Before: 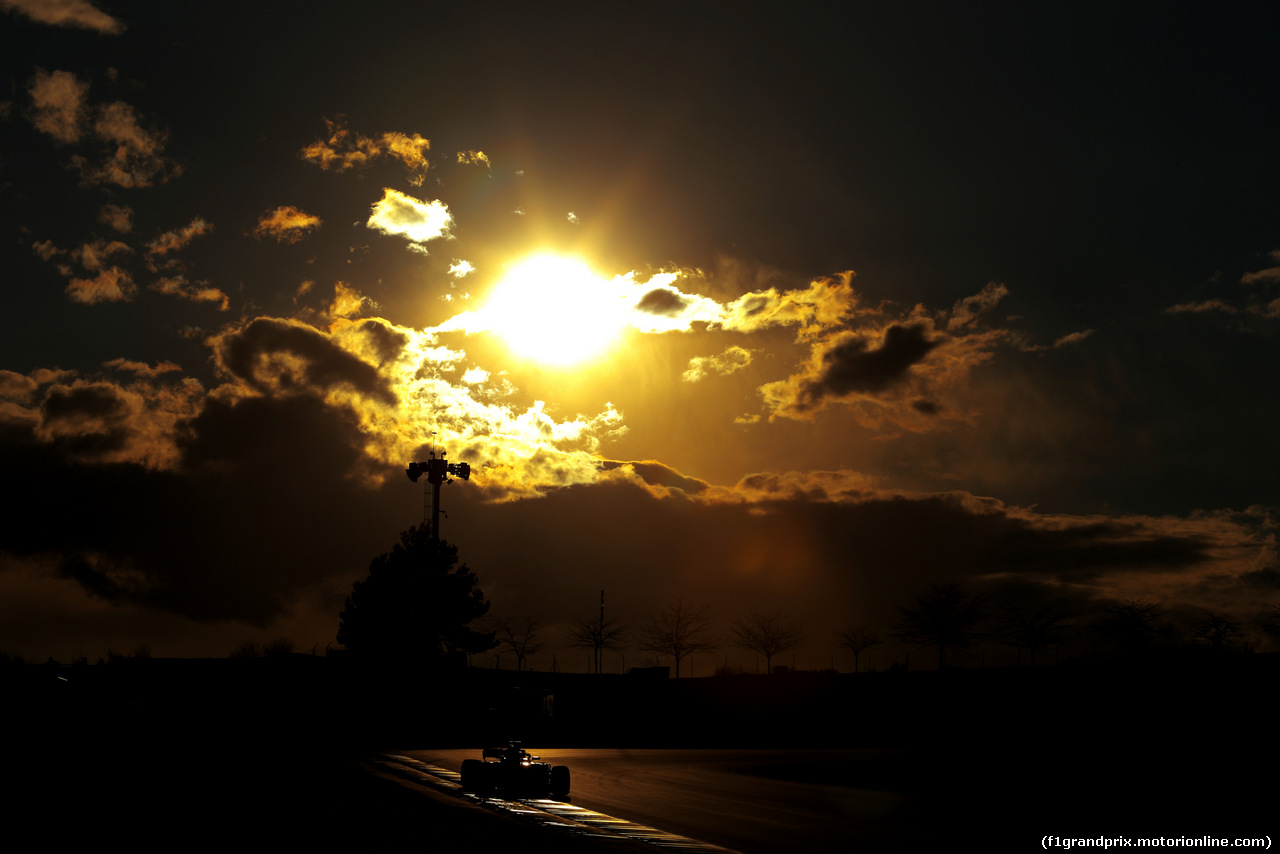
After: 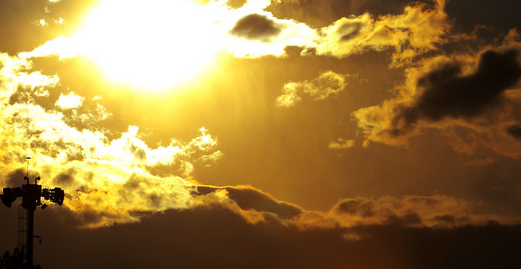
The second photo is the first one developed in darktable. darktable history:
crop: left 31.784%, top 32.267%, right 27.51%, bottom 36.145%
